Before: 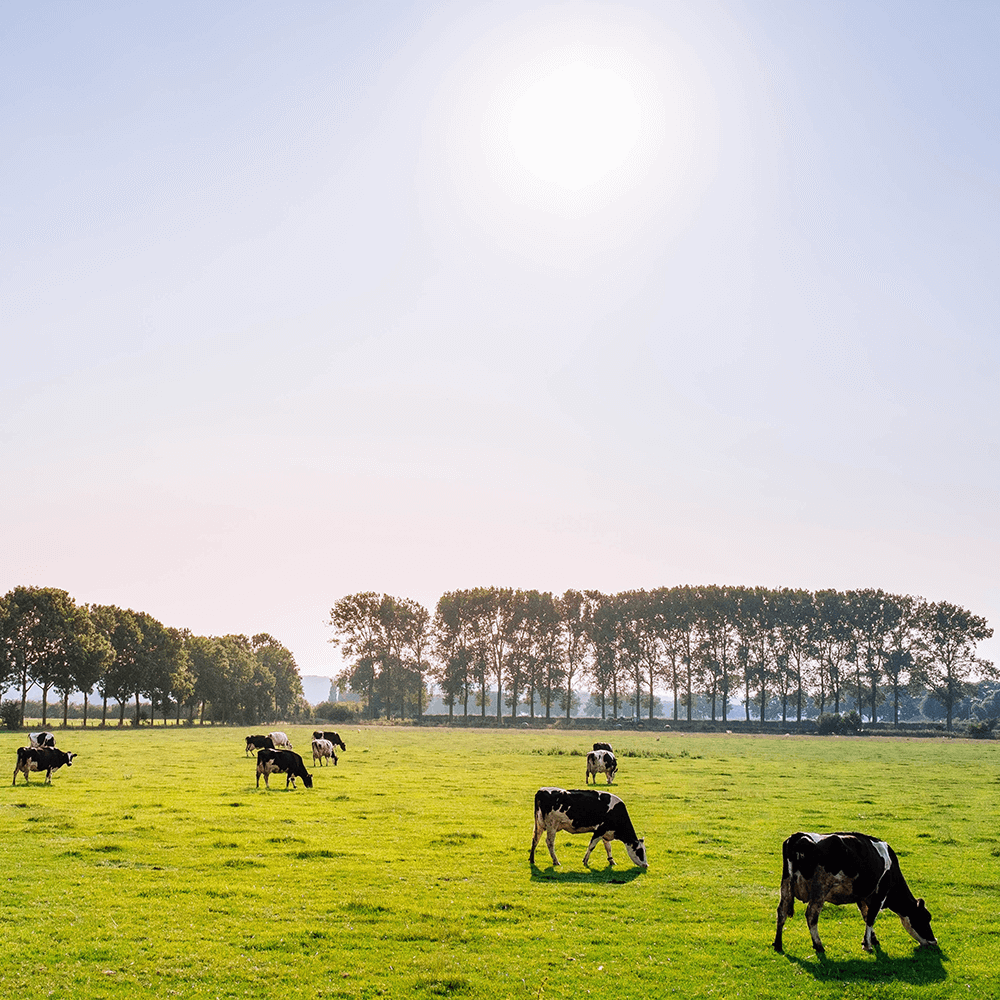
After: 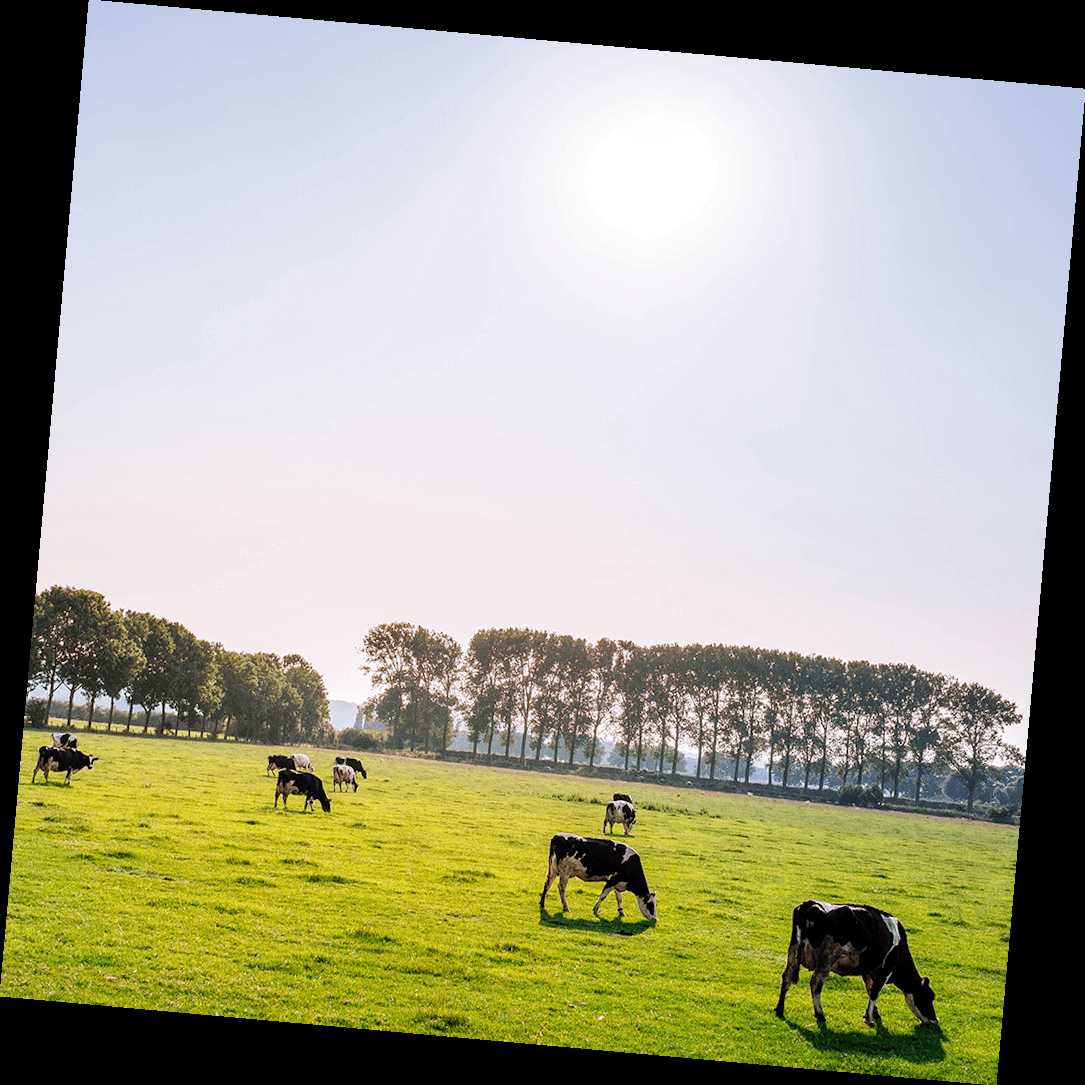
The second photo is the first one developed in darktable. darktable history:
local contrast: highlights 100%, shadows 100%, detail 120%, midtone range 0.2
rotate and perspective: rotation 5.12°, automatic cropping off
